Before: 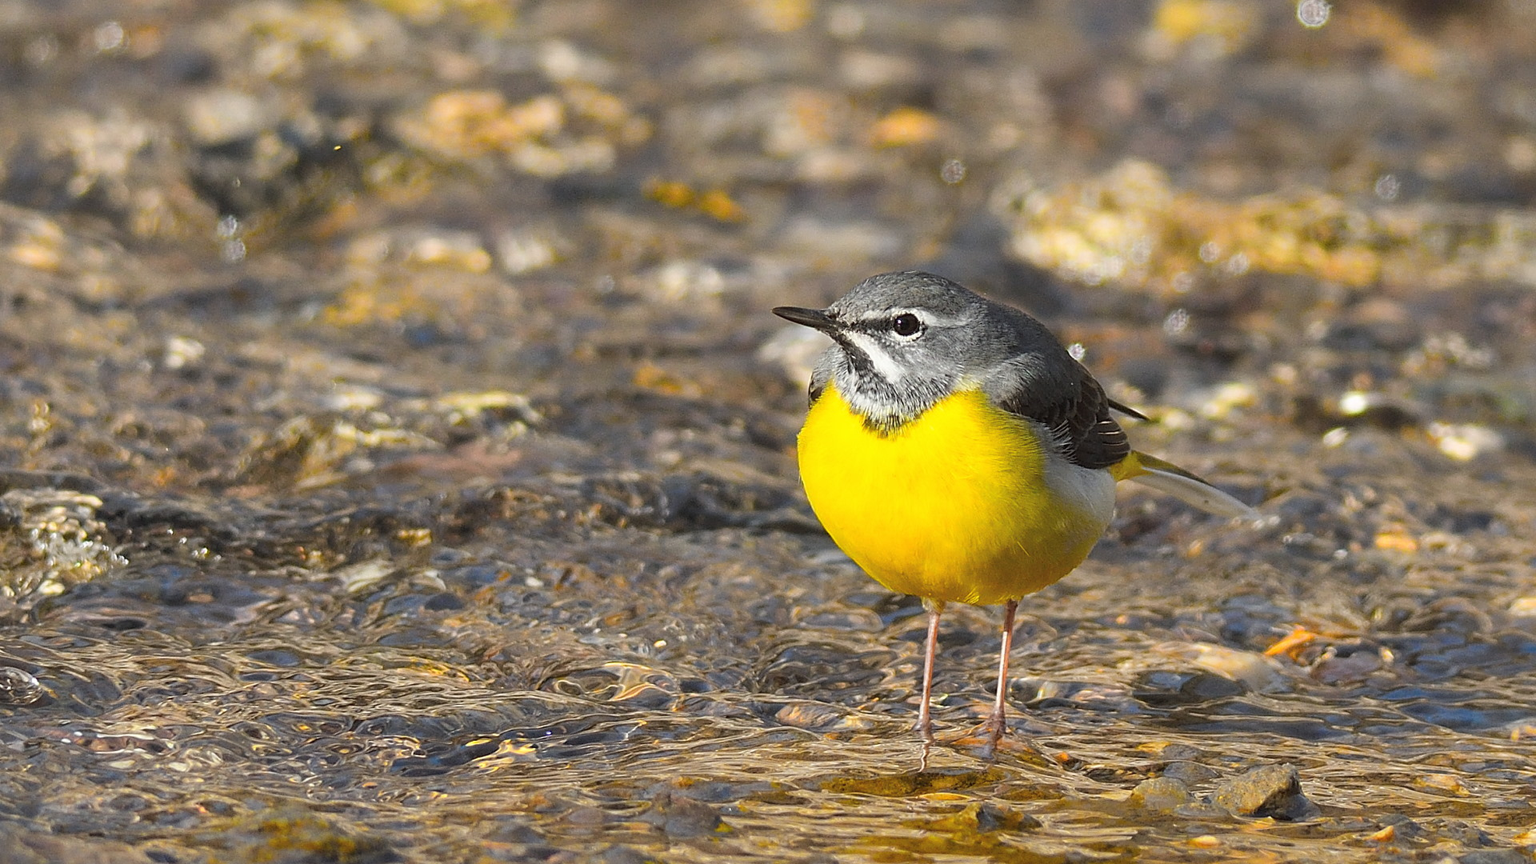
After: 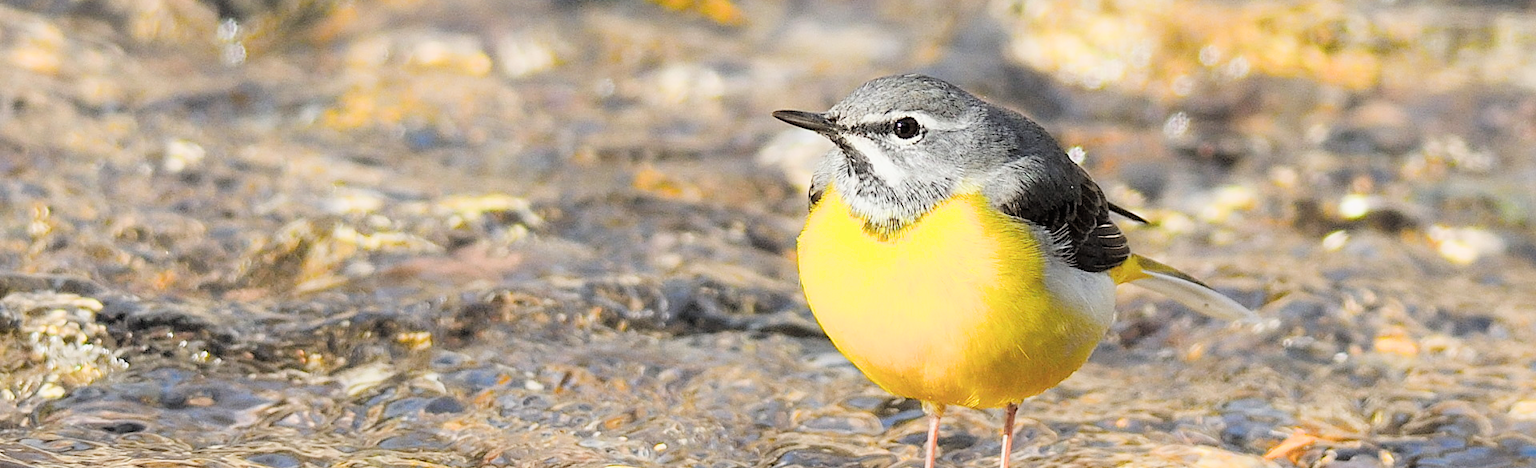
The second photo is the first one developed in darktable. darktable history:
exposure: exposure 0.373 EV, compensate highlight preservation false
filmic rgb: black relative exposure -7.65 EV, white relative exposure 4.56 EV, hardness 3.61
tone equalizer: -8 EV -1.07 EV, -7 EV -0.985 EV, -6 EV -0.882 EV, -5 EV -0.613 EV, -3 EV 0.553 EV, -2 EV 0.875 EV, -1 EV 0.988 EV, +0 EV 1.07 EV
crop and rotate: top 22.854%, bottom 22.946%
